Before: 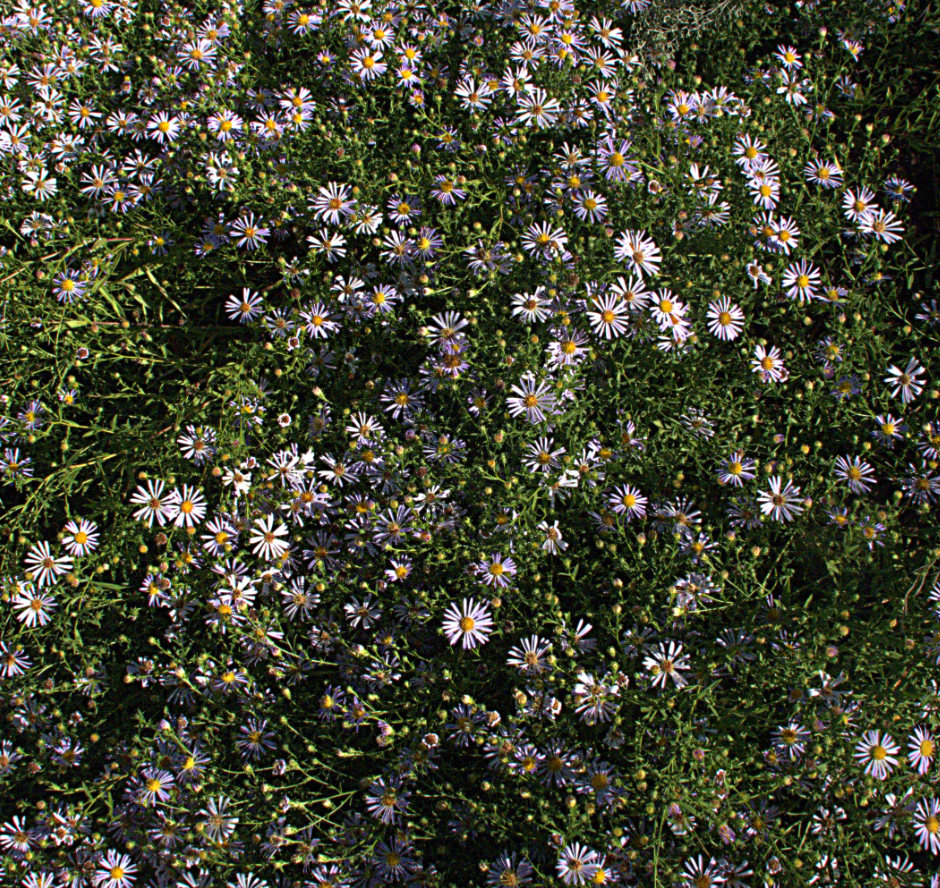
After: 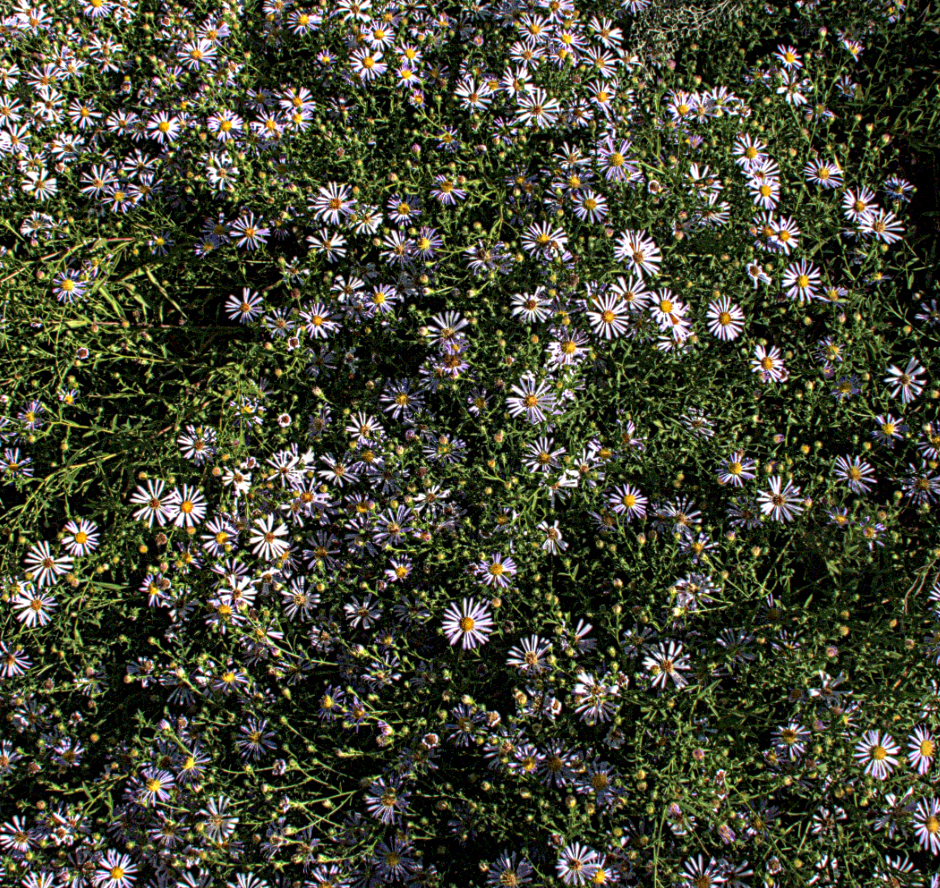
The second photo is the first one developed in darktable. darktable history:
local contrast: highlights 21%, detail 150%
